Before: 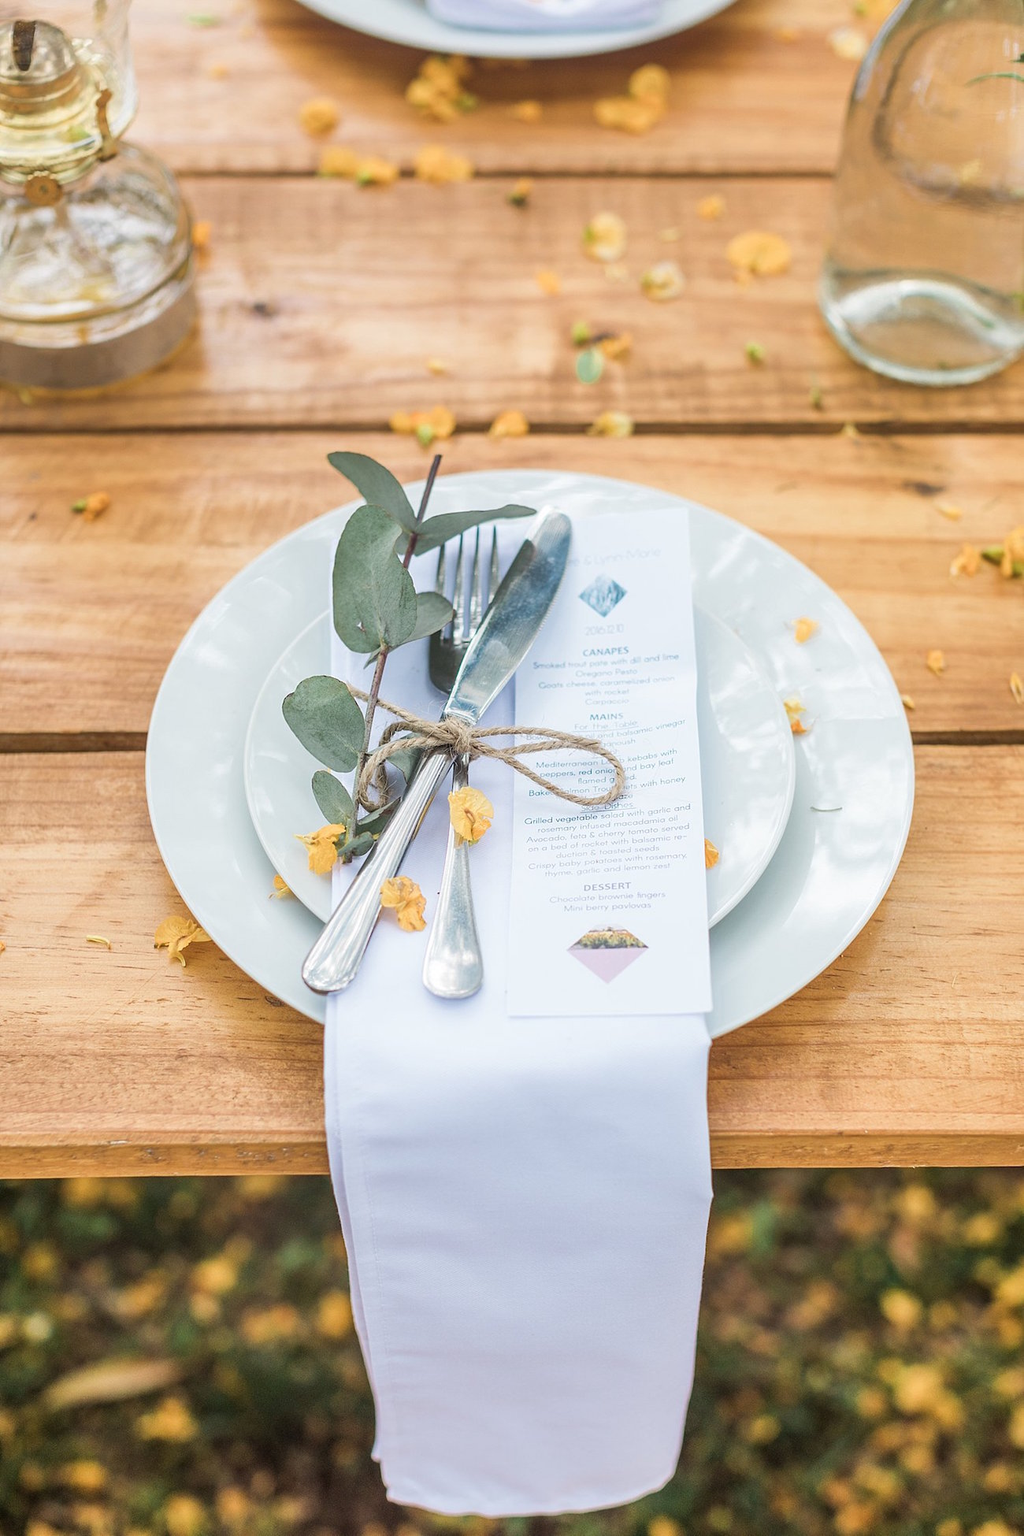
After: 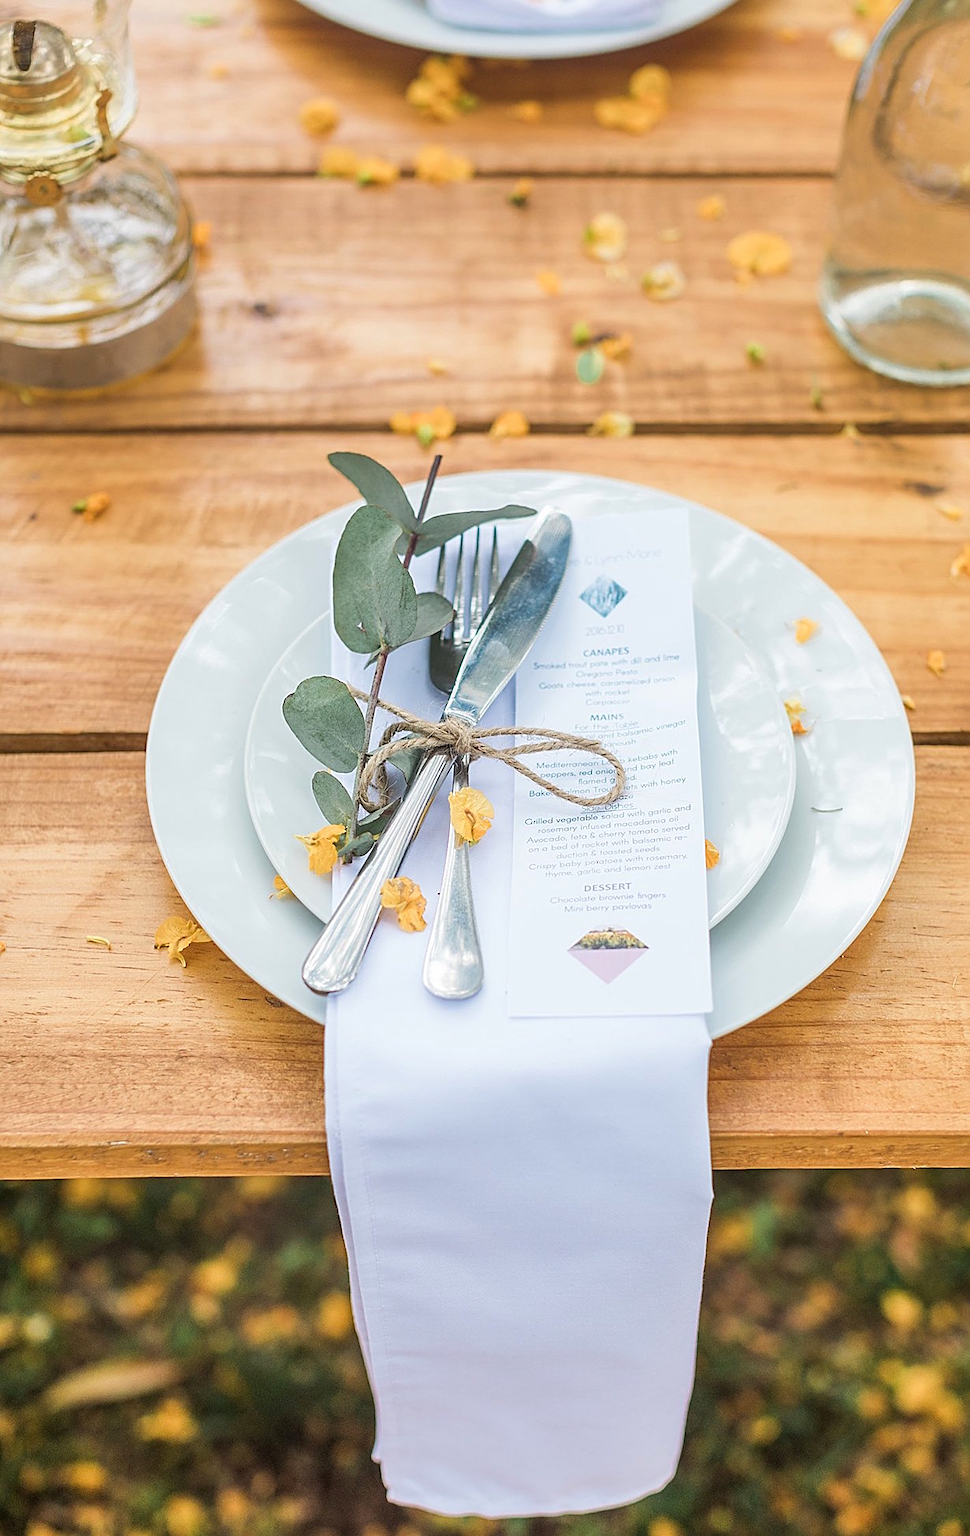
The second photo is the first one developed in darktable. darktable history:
crop and rotate: right 5.167%
contrast brightness saturation: saturation 0.1
sharpen: on, module defaults
